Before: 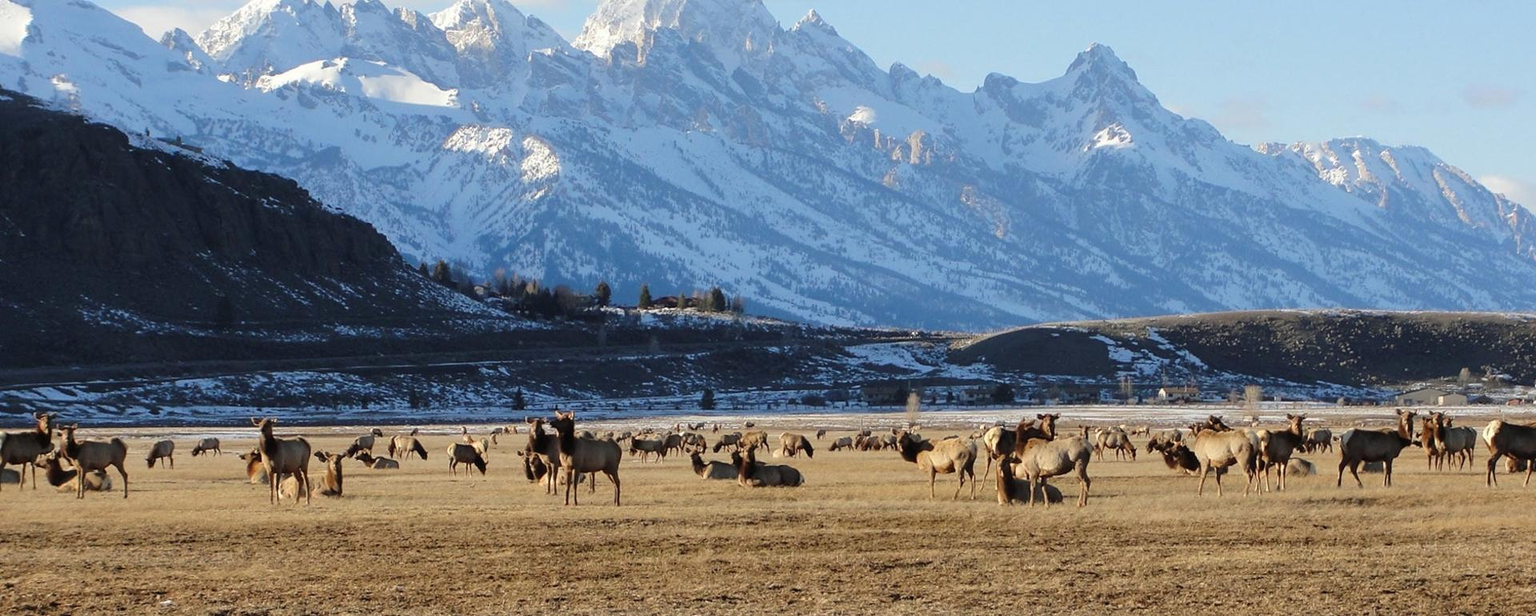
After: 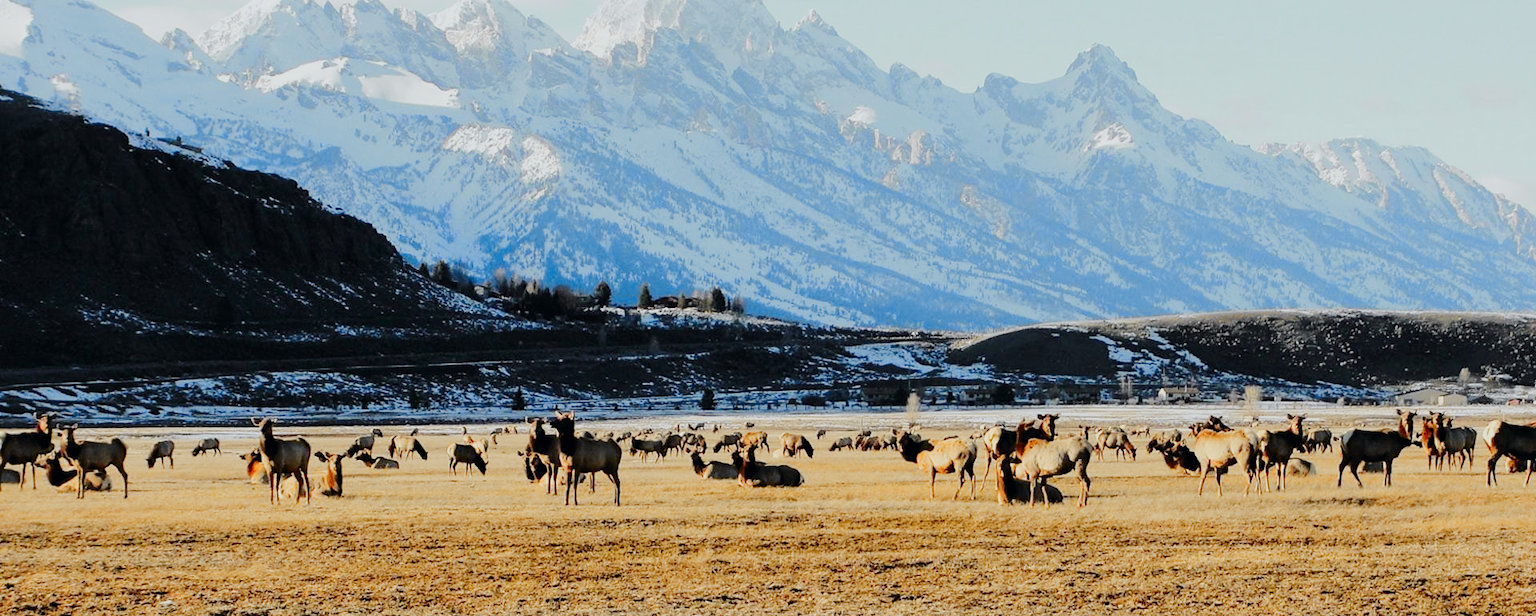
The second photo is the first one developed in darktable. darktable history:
tone curve: curves: ch0 [(0, 0) (0.11, 0.081) (0.256, 0.259) (0.398, 0.475) (0.498, 0.611) (0.65, 0.757) (0.835, 0.883) (1, 0.961)]; ch1 [(0, 0) (0.346, 0.307) (0.408, 0.369) (0.453, 0.457) (0.482, 0.479) (0.502, 0.498) (0.521, 0.51) (0.553, 0.554) (0.618, 0.65) (0.693, 0.727) (1, 1)]; ch2 [(0, 0) (0.366, 0.337) (0.434, 0.46) (0.485, 0.494) (0.5, 0.494) (0.511, 0.508) (0.537, 0.55) (0.579, 0.599) (0.621, 0.693) (1, 1)], color space Lab, independent channels
filmic rgb: black relative exposure -7.65 EV, white relative exposure 4.56 EV, hardness 3.61, preserve chrominance no, color science v5 (2021)
color zones: curves: ch1 [(0.263, 0.53) (0.376, 0.287) (0.487, 0.512) (0.748, 0.547) (1, 0.513)]; ch2 [(0.262, 0.45) (0.751, 0.477)]
